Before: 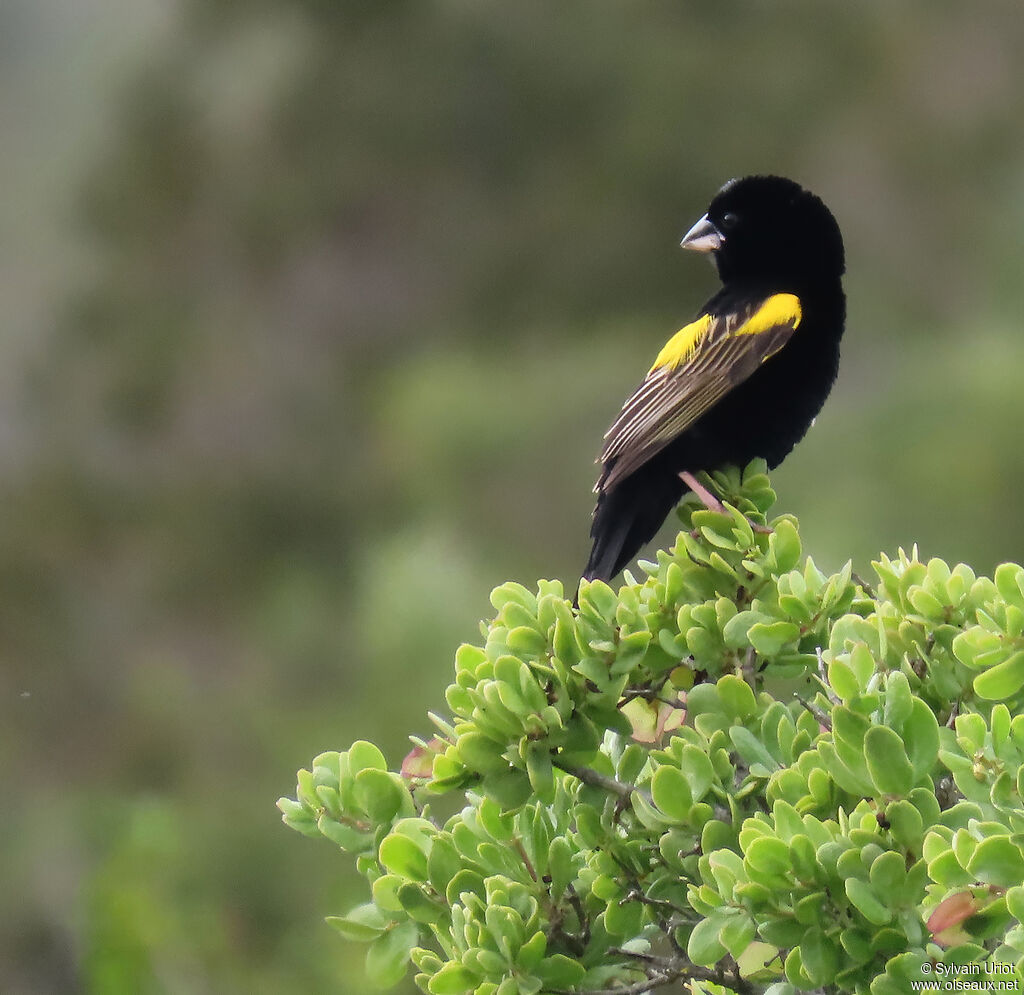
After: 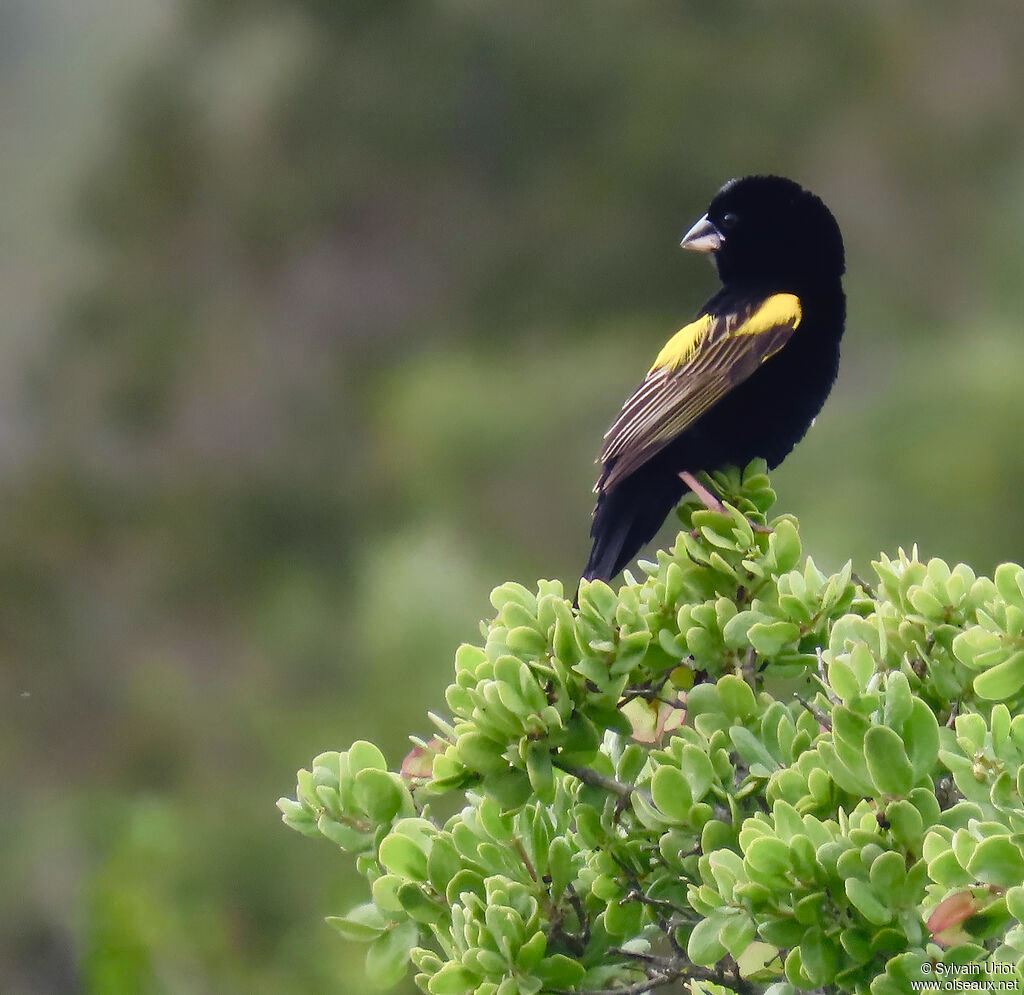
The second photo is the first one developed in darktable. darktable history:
color balance rgb: shadows lift › luminance -21.467%, shadows lift › chroma 6.621%, shadows lift › hue 270.96°, global offset › luminance 0.266%, global offset › hue 169.65°, perceptual saturation grading › global saturation 20%, perceptual saturation grading › highlights -50.316%, perceptual saturation grading › shadows 30.522%, global vibrance 20%
